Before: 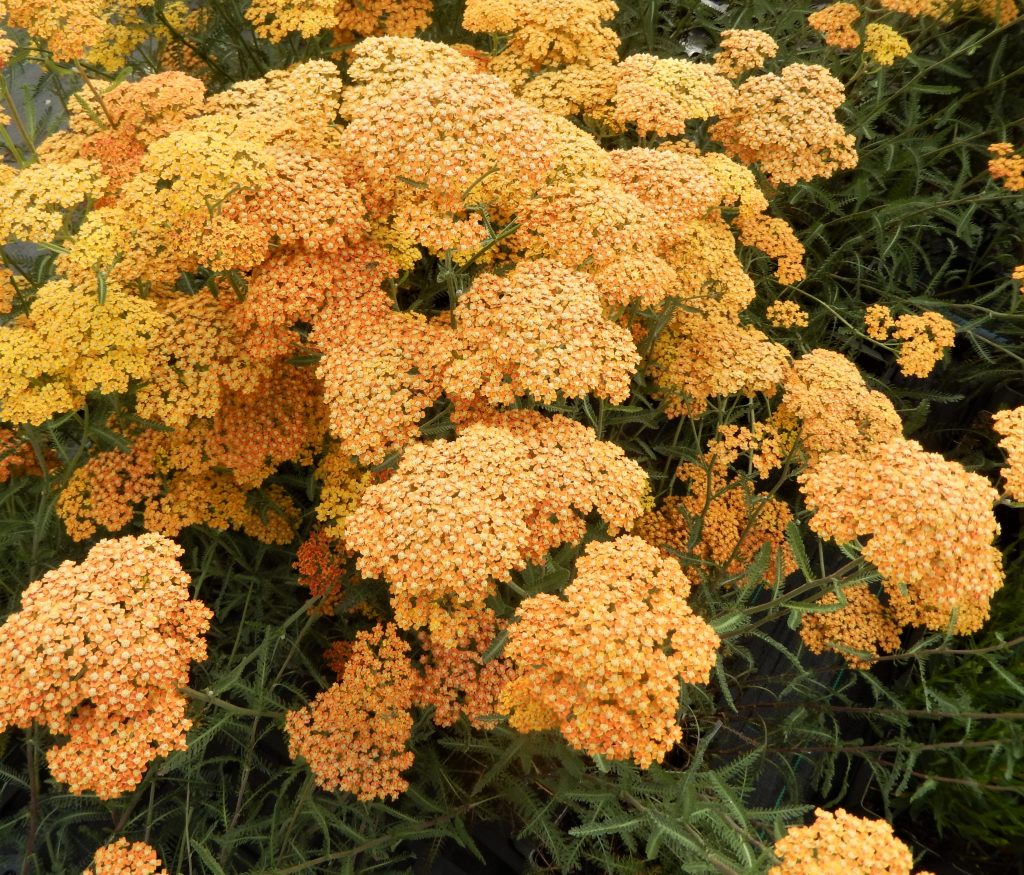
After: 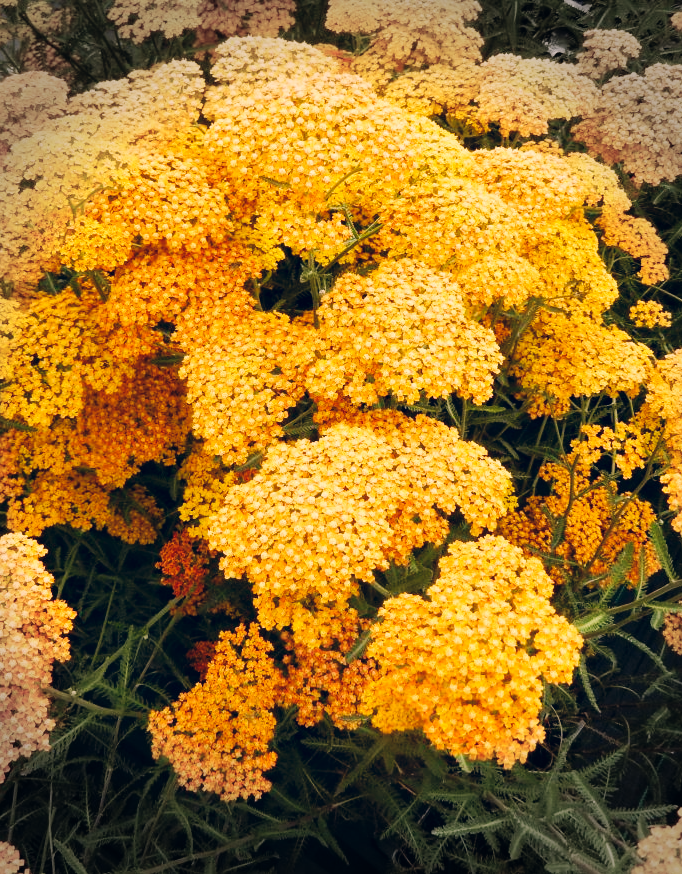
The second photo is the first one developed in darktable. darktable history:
color balance rgb: perceptual saturation grading › global saturation 30.623%
color correction: highlights a* 14.35, highlights b* 5.83, shadows a* -5.25, shadows b* -15.29, saturation 0.842
base curve: curves: ch0 [(0, 0) (0.032, 0.025) (0.121, 0.166) (0.206, 0.329) (0.605, 0.79) (1, 1)], preserve colors none
tone equalizer: edges refinement/feathering 500, mask exposure compensation -1.57 EV, preserve details no
crop and rotate: left 13.438%, right 19.936%
vignetting: fall-off start 76.69%, fall-off radius 26.41%, width/height ratio 0.976
